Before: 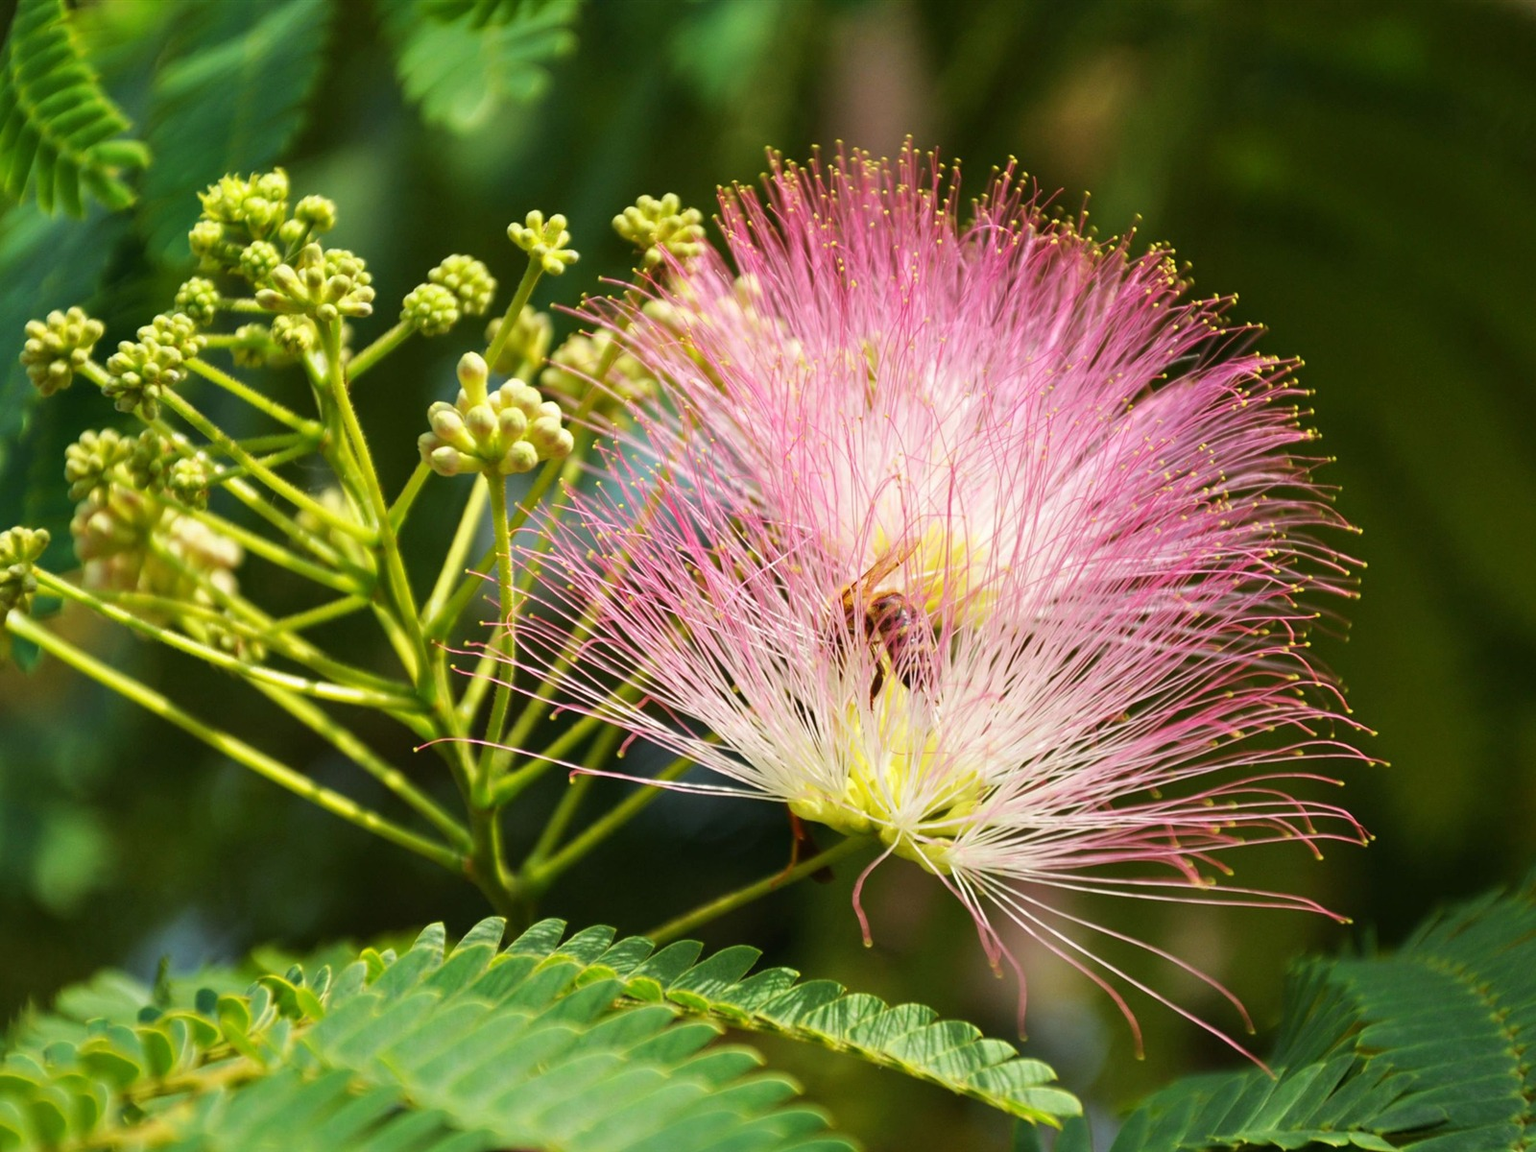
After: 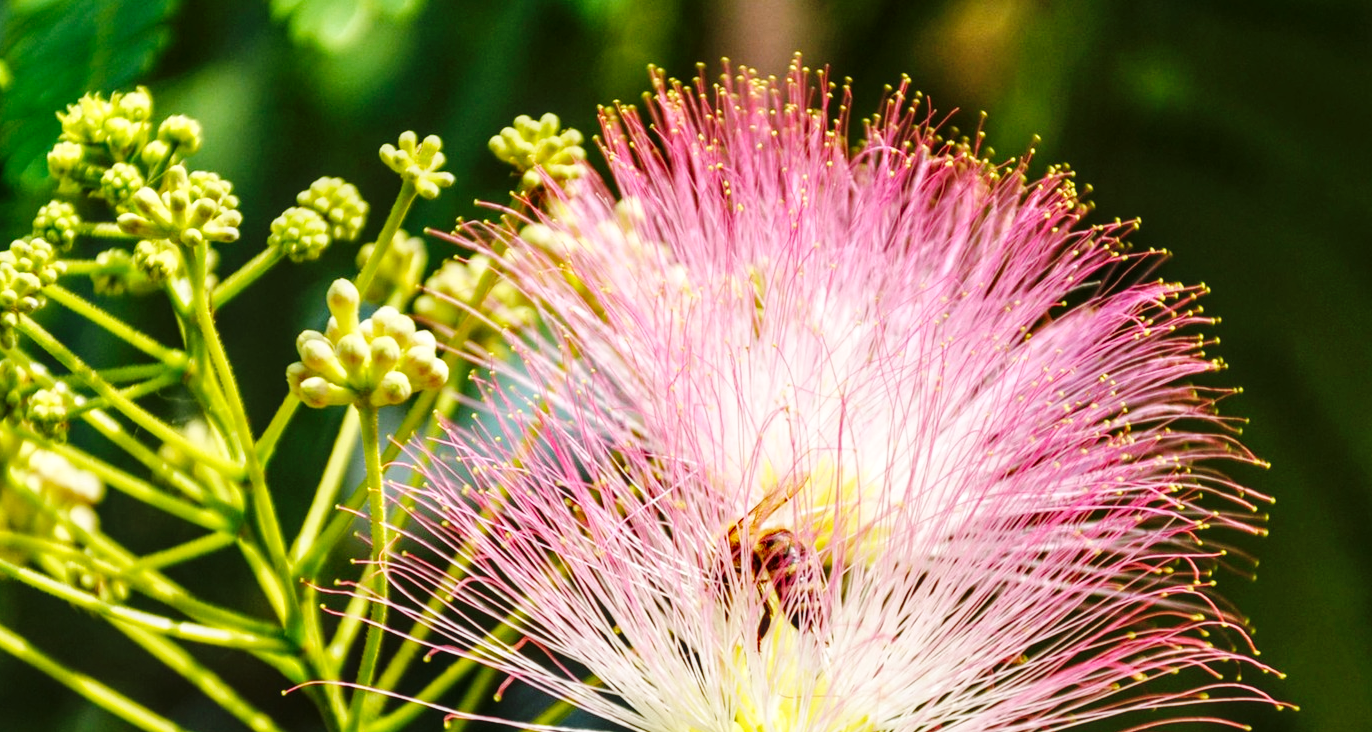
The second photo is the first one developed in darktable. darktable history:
base curve: curves: ch0 [(0, 0) (0.036, 0.025) (0.121, 0.166) (0.206, 0.329) (0.605, 0.79) (1, 1)], preserve colors none
color balance rgb: perceptual saturation grading › global saturation 0.283%
local contrast: detail 130%
crop and rotate: left 9.367%, top 7.341%, right 4.852%, bottom 31.656%
